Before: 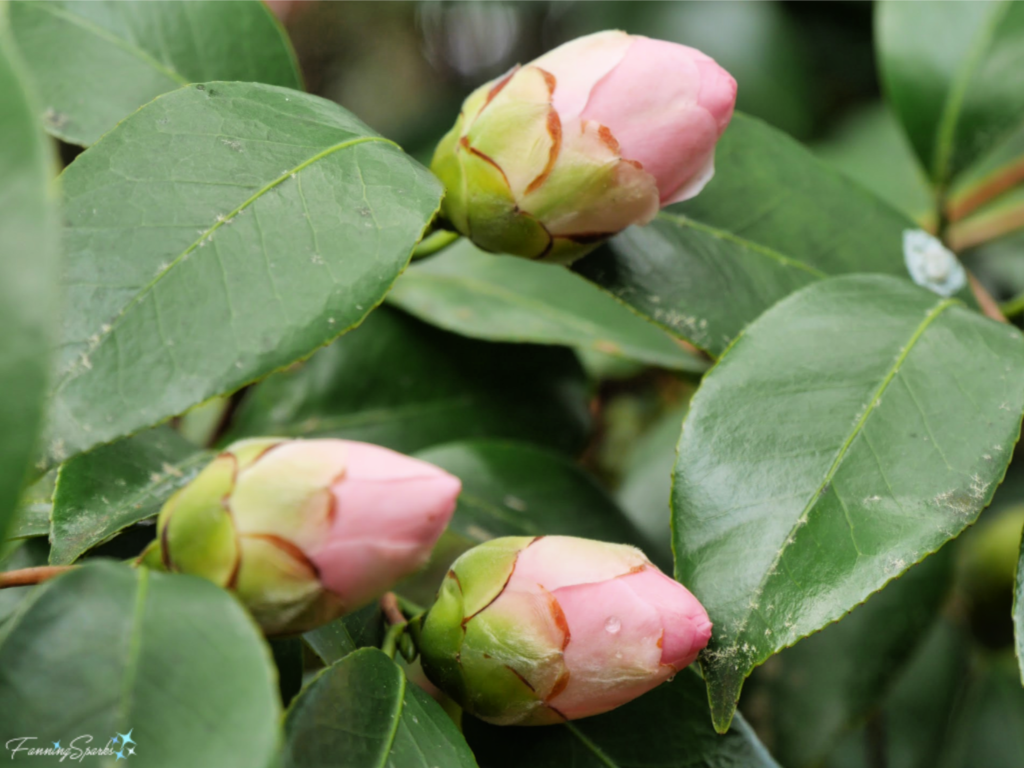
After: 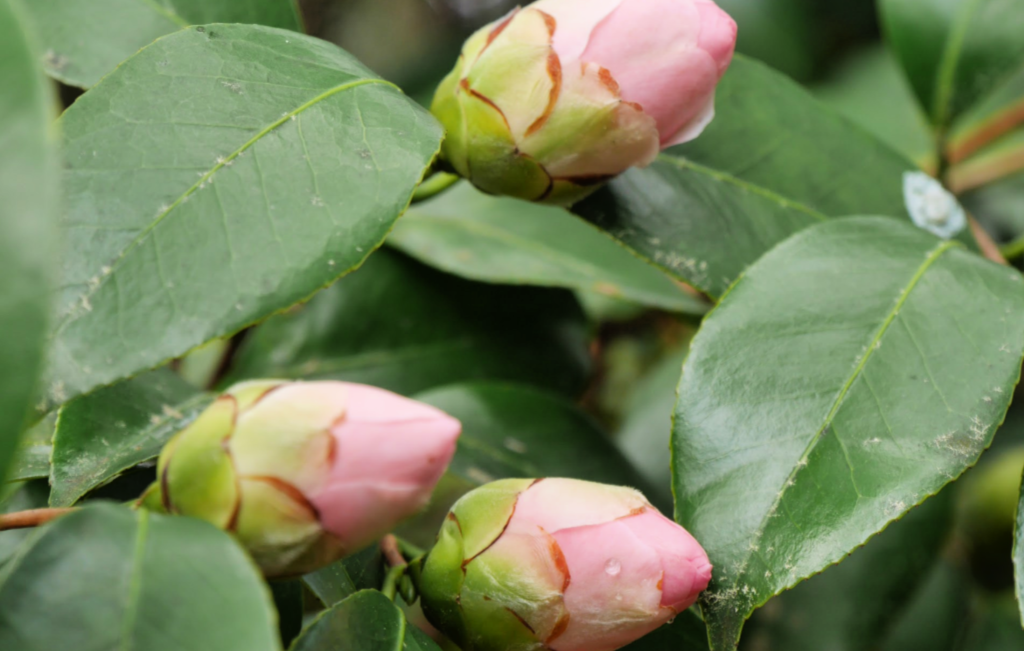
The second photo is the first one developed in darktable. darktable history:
crop: top 7.625%, bottom 7.491%
